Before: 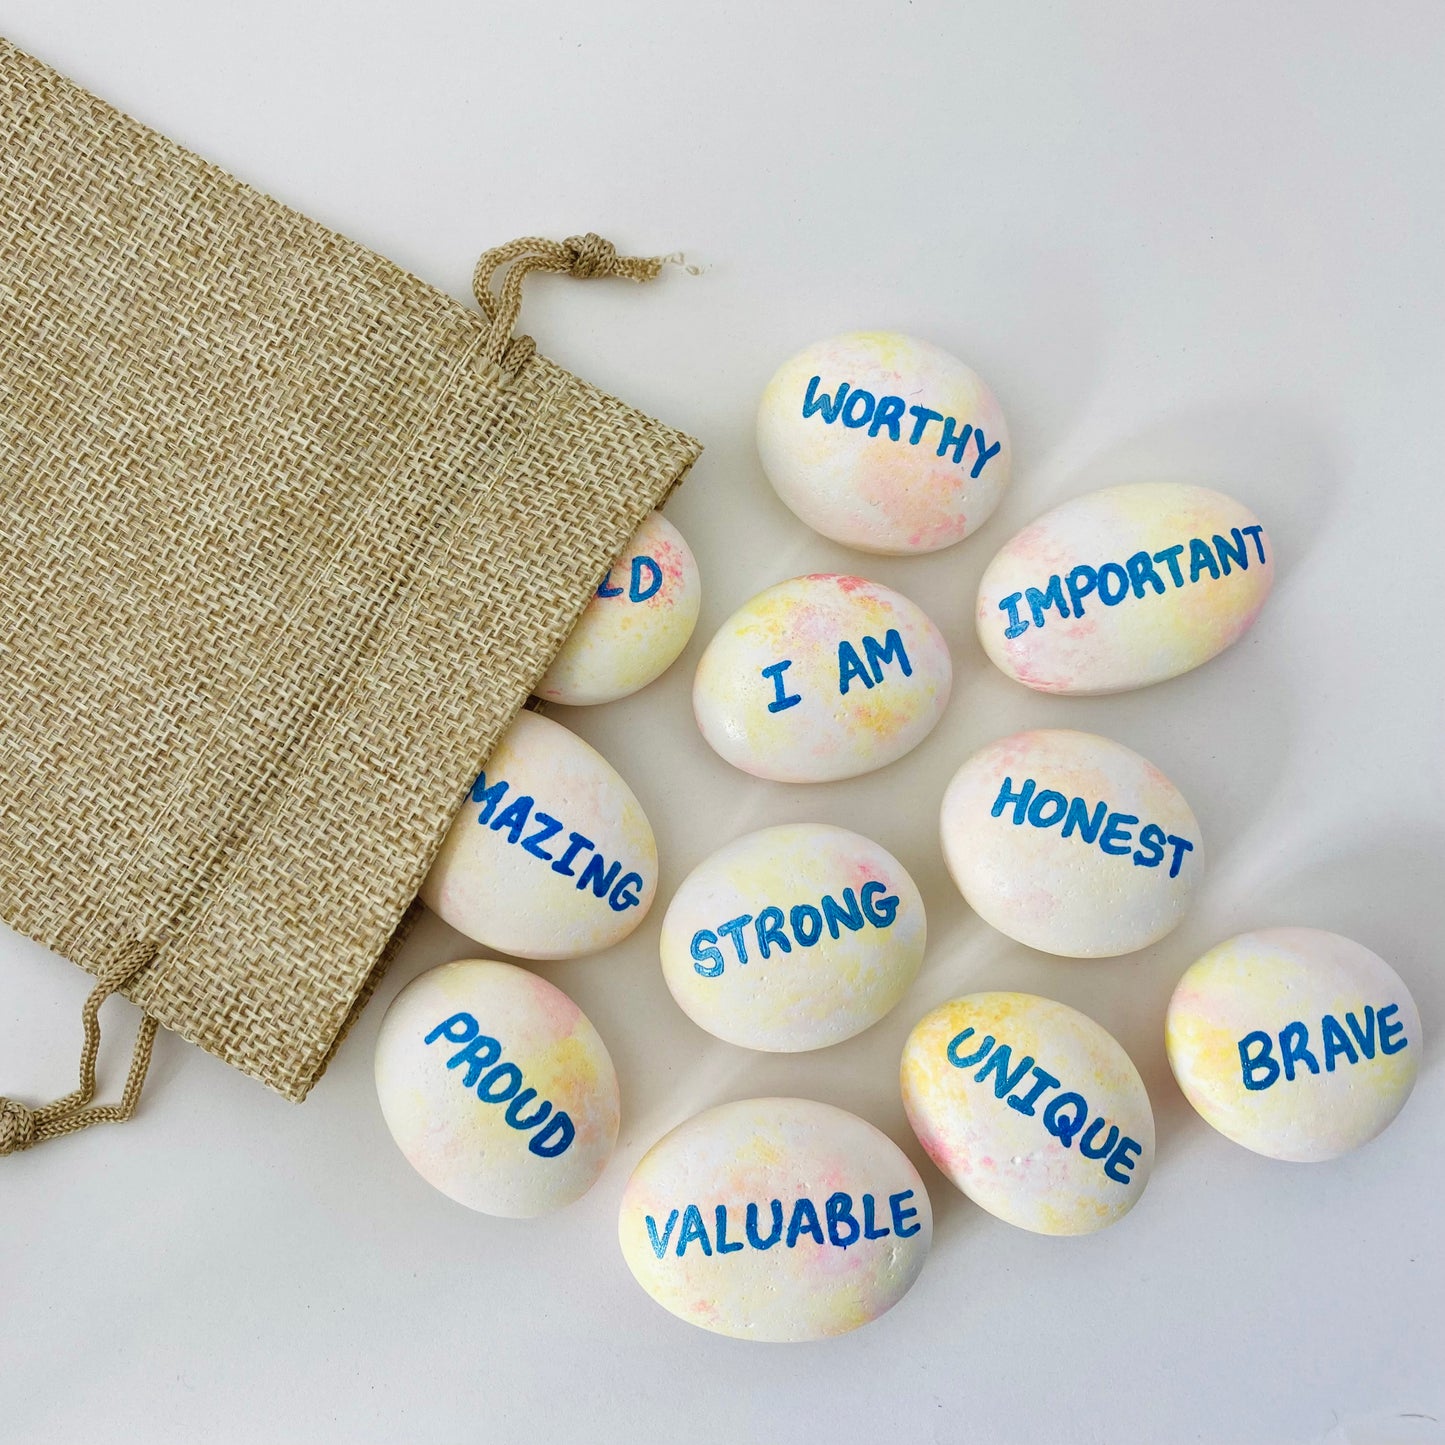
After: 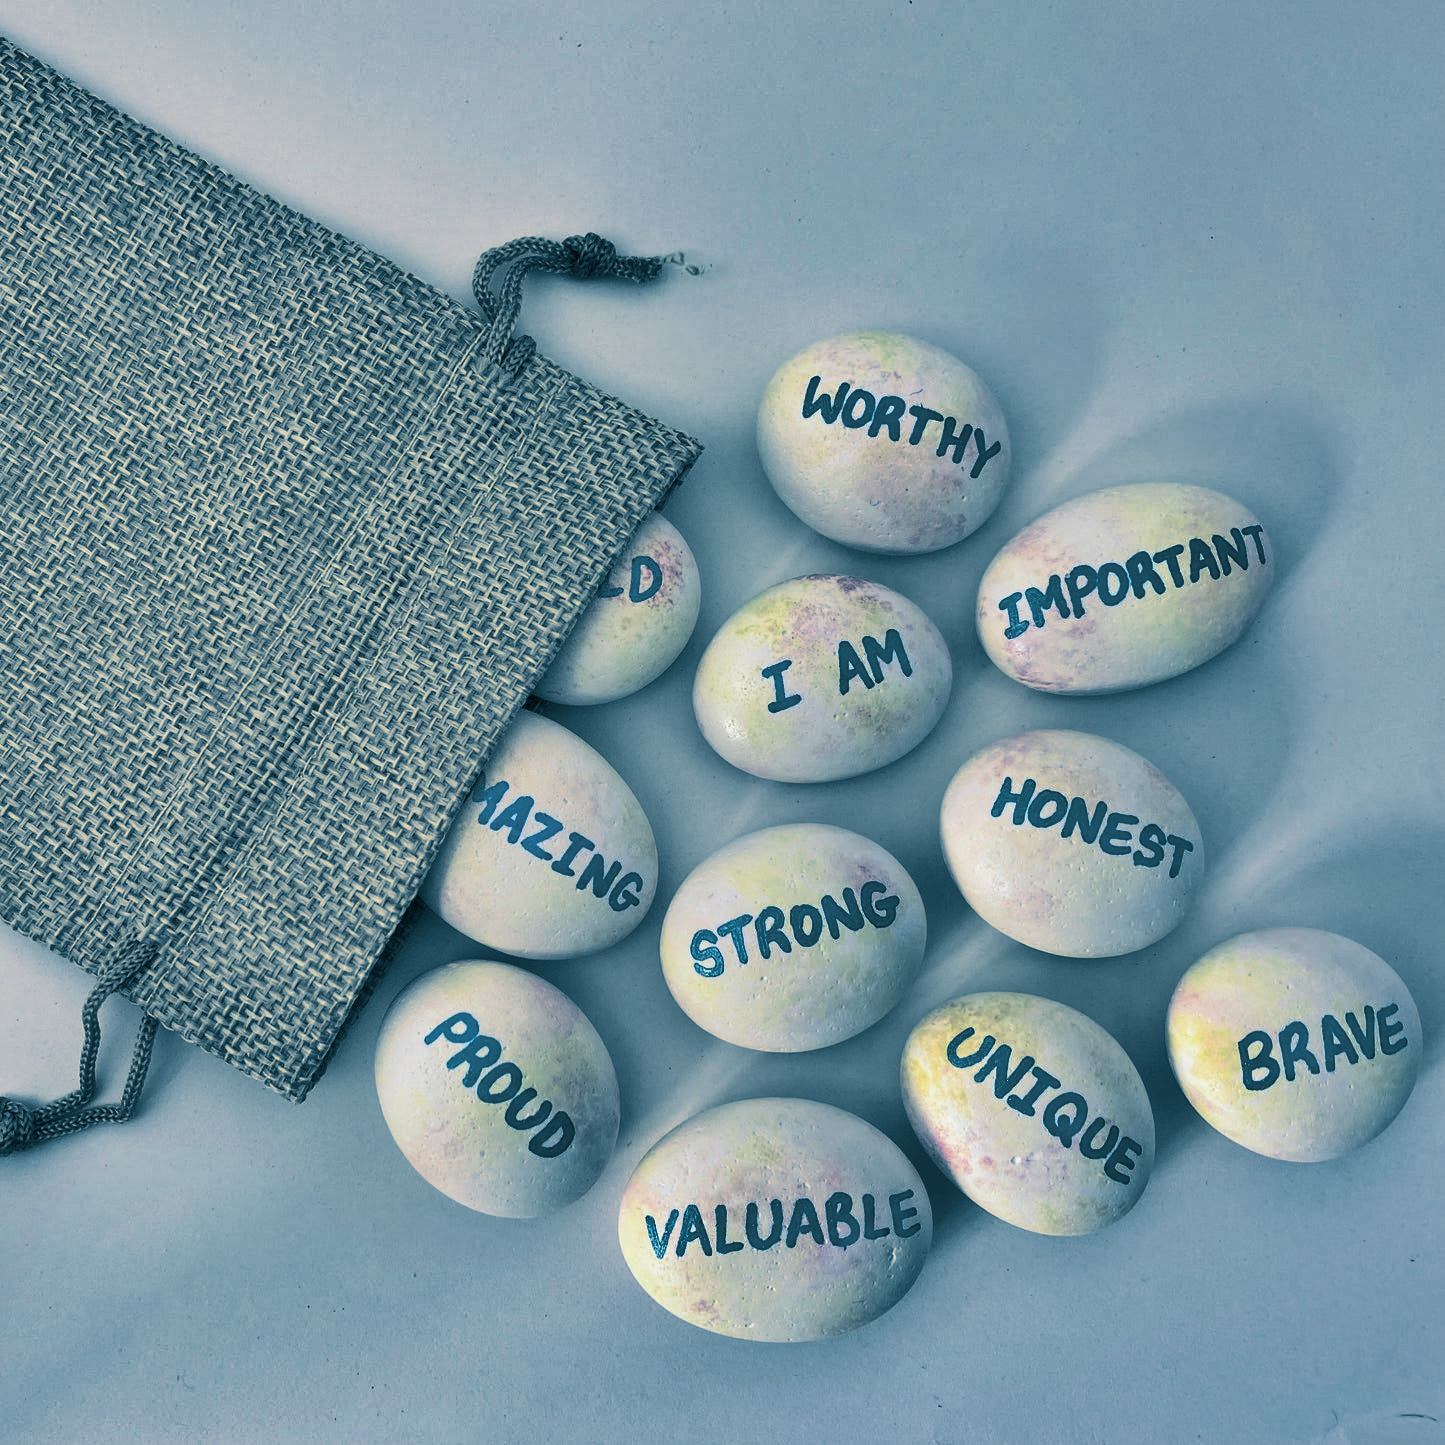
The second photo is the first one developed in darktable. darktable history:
exposure: compensate highlight preservation false
shadows and highlights: radius 108.52, shadows 40.68, highlights -72.88, low approximation 0.01, soften with gaussian
split-toning: shadows › hue 212.4°, balance -70
